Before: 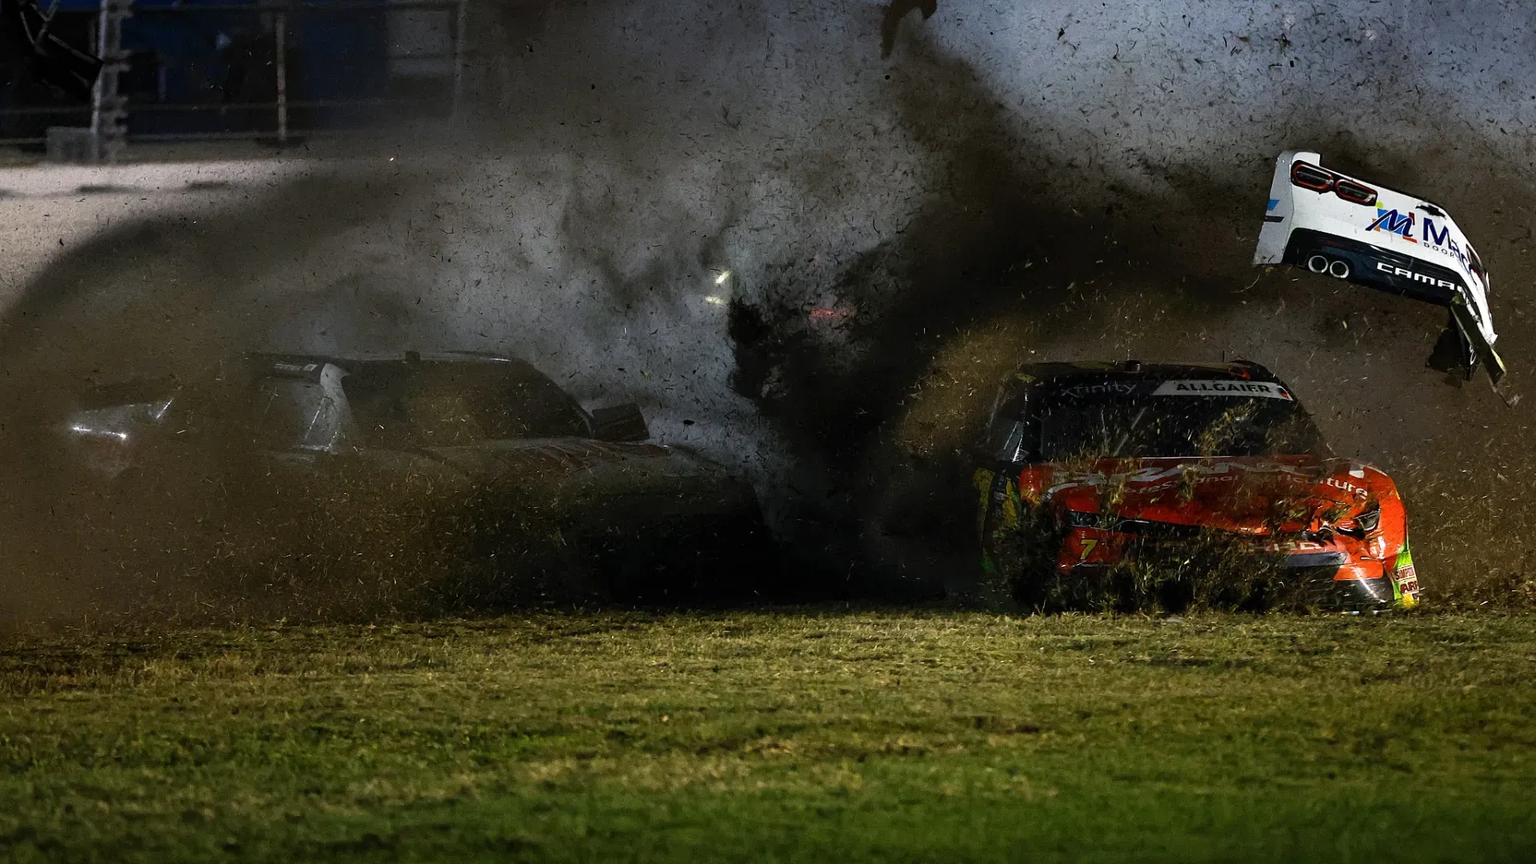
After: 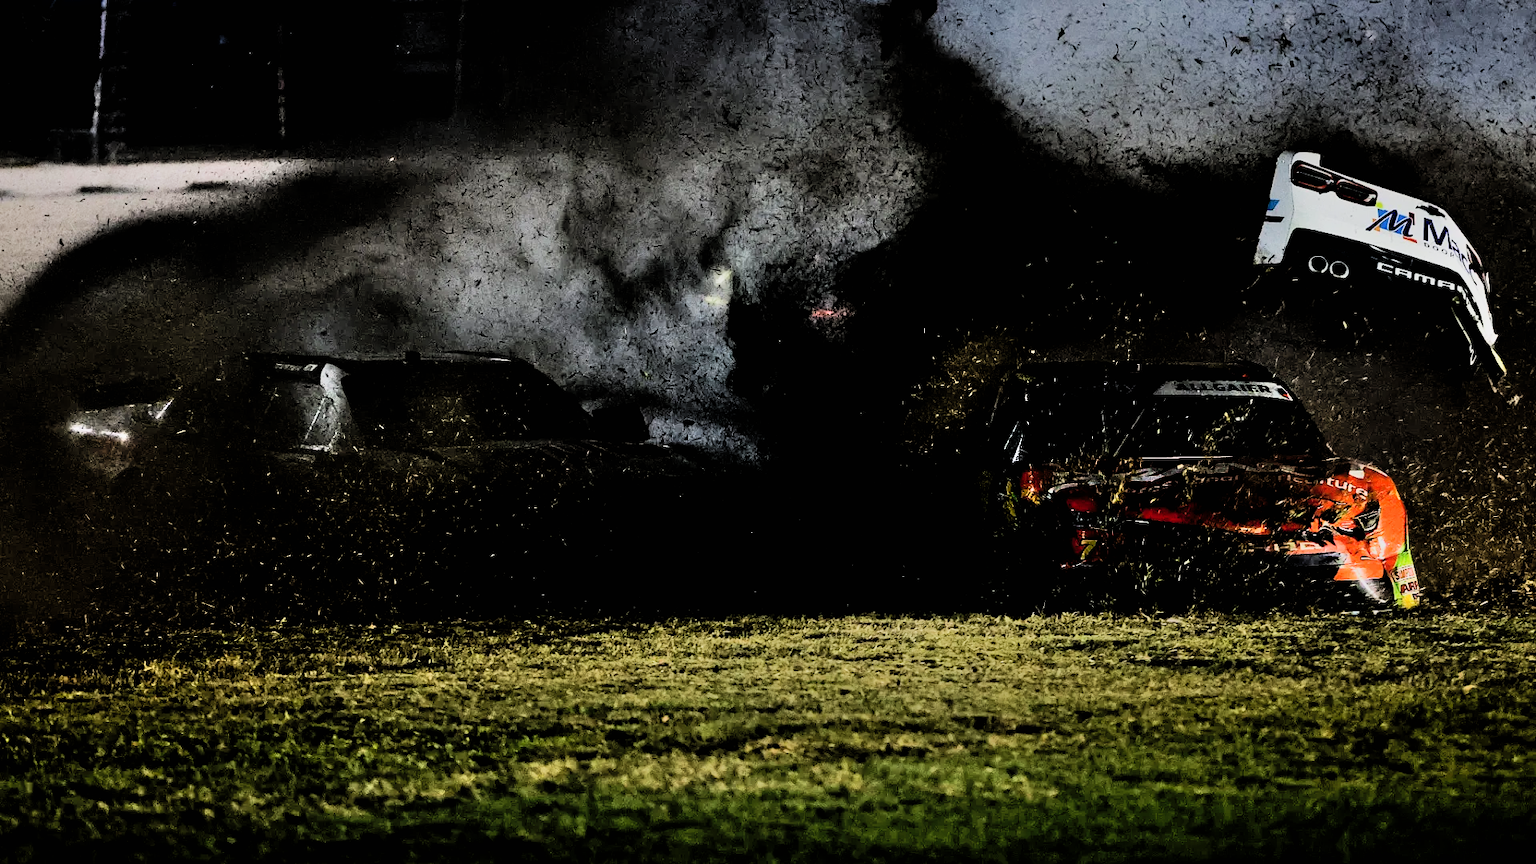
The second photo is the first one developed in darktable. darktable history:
filmic rgb: black relative exposure -3.21 EV, white relative exposure 7.02 EV, hardness 1.46, contrast 1.35
shadows and highlights: soften with gaussian
